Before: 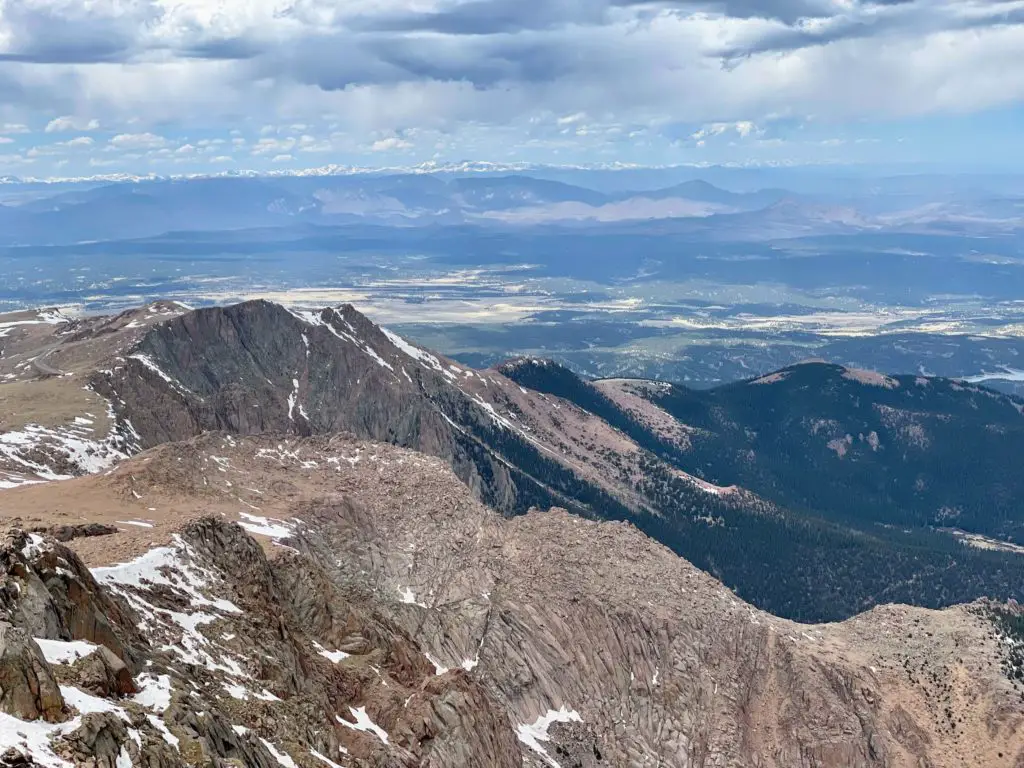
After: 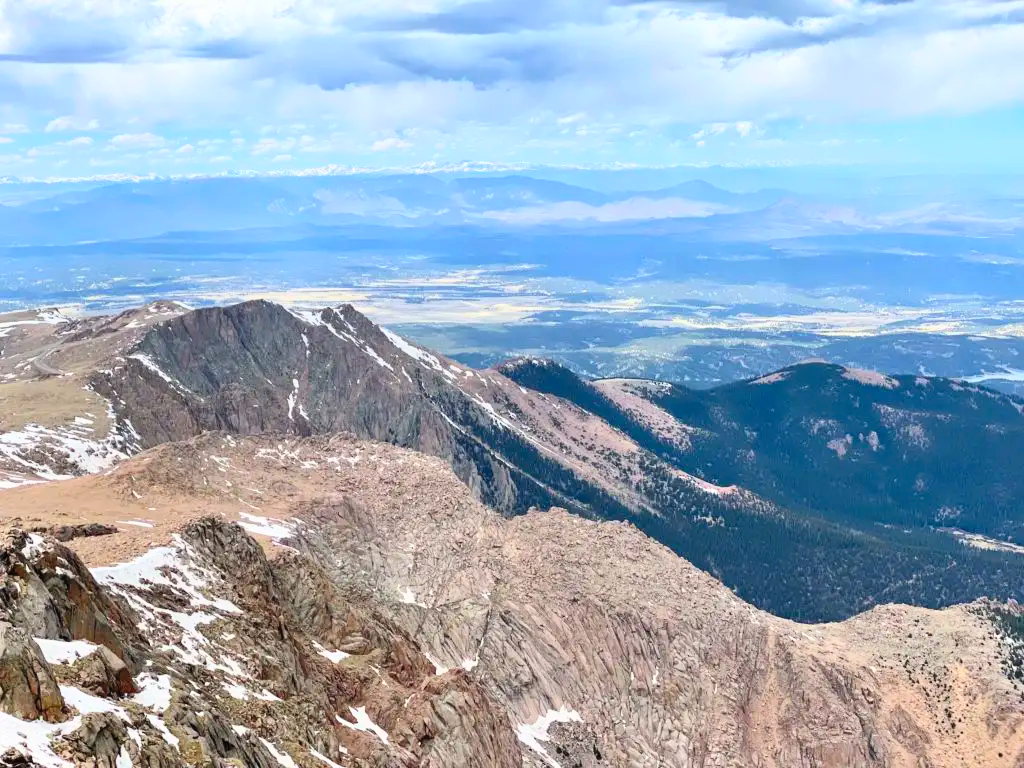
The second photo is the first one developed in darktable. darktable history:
contrast brightness saturation: contrast 0.236, brightness 0.256, saturation 0.384
